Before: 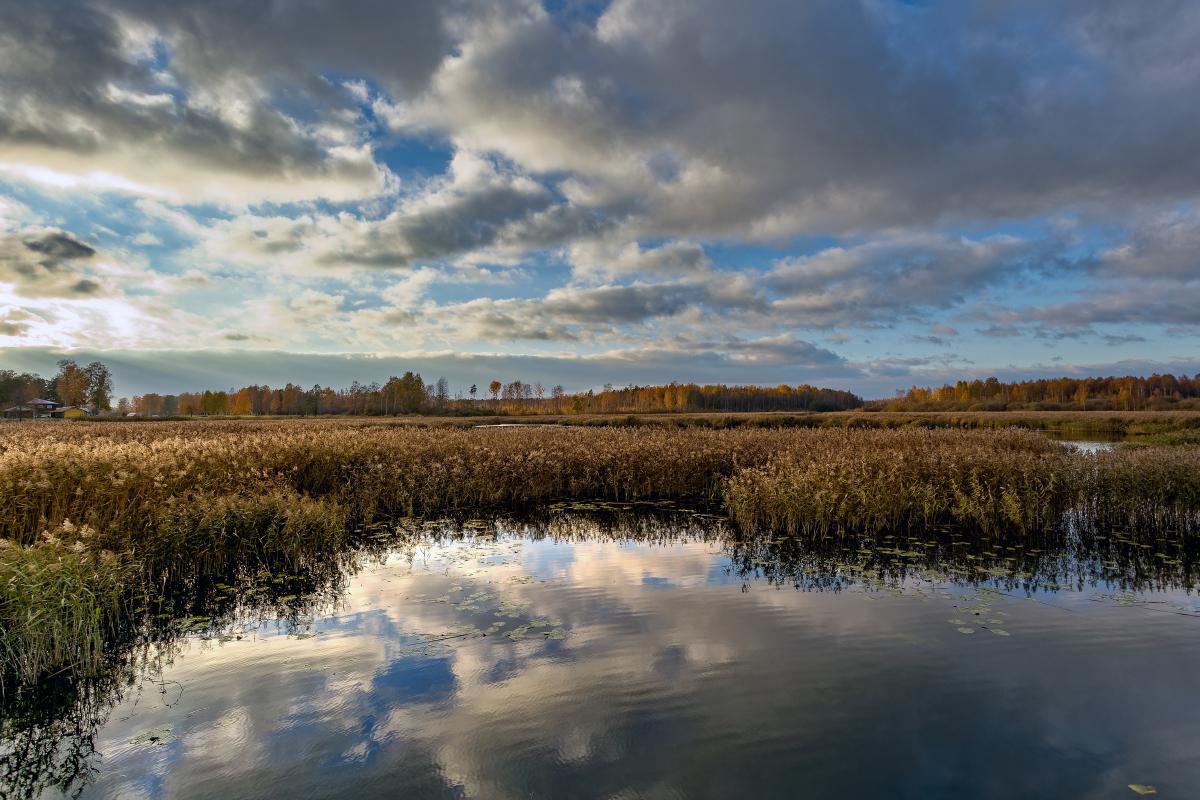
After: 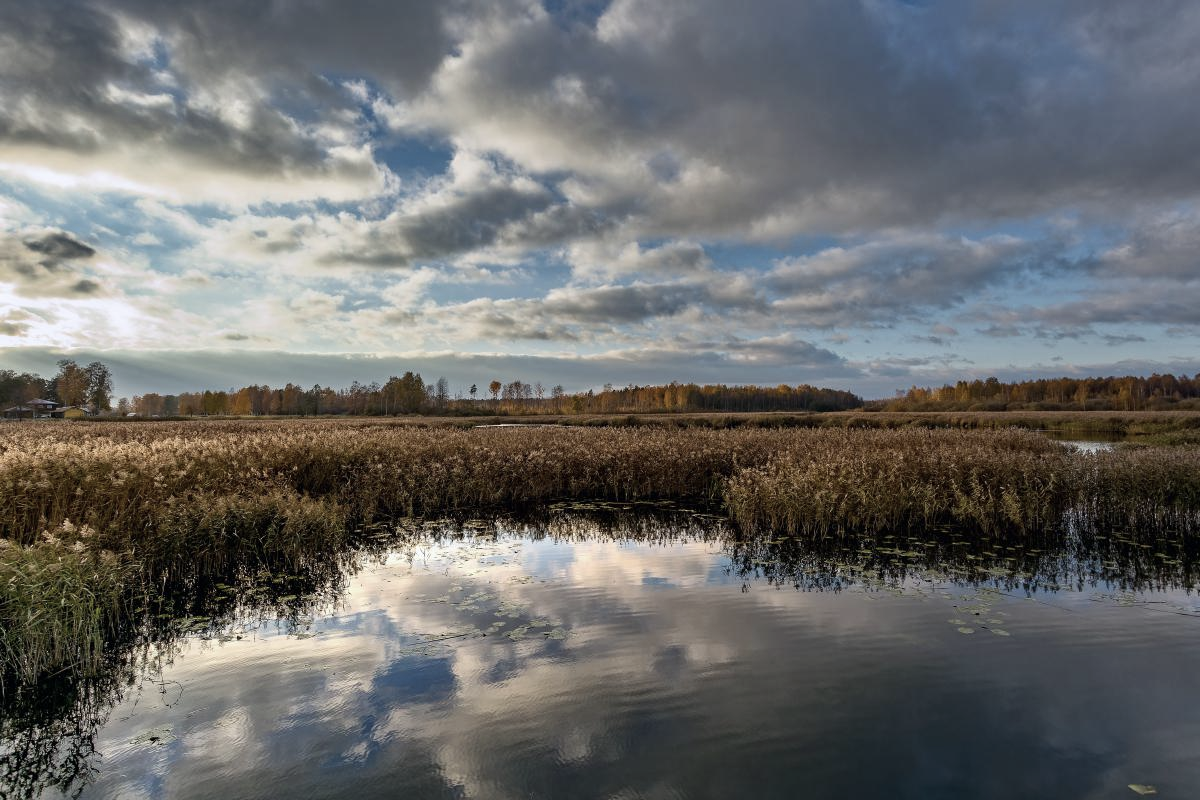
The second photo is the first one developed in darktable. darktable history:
contrast brightness saturation: contrast 0.103, saturation -0.303
